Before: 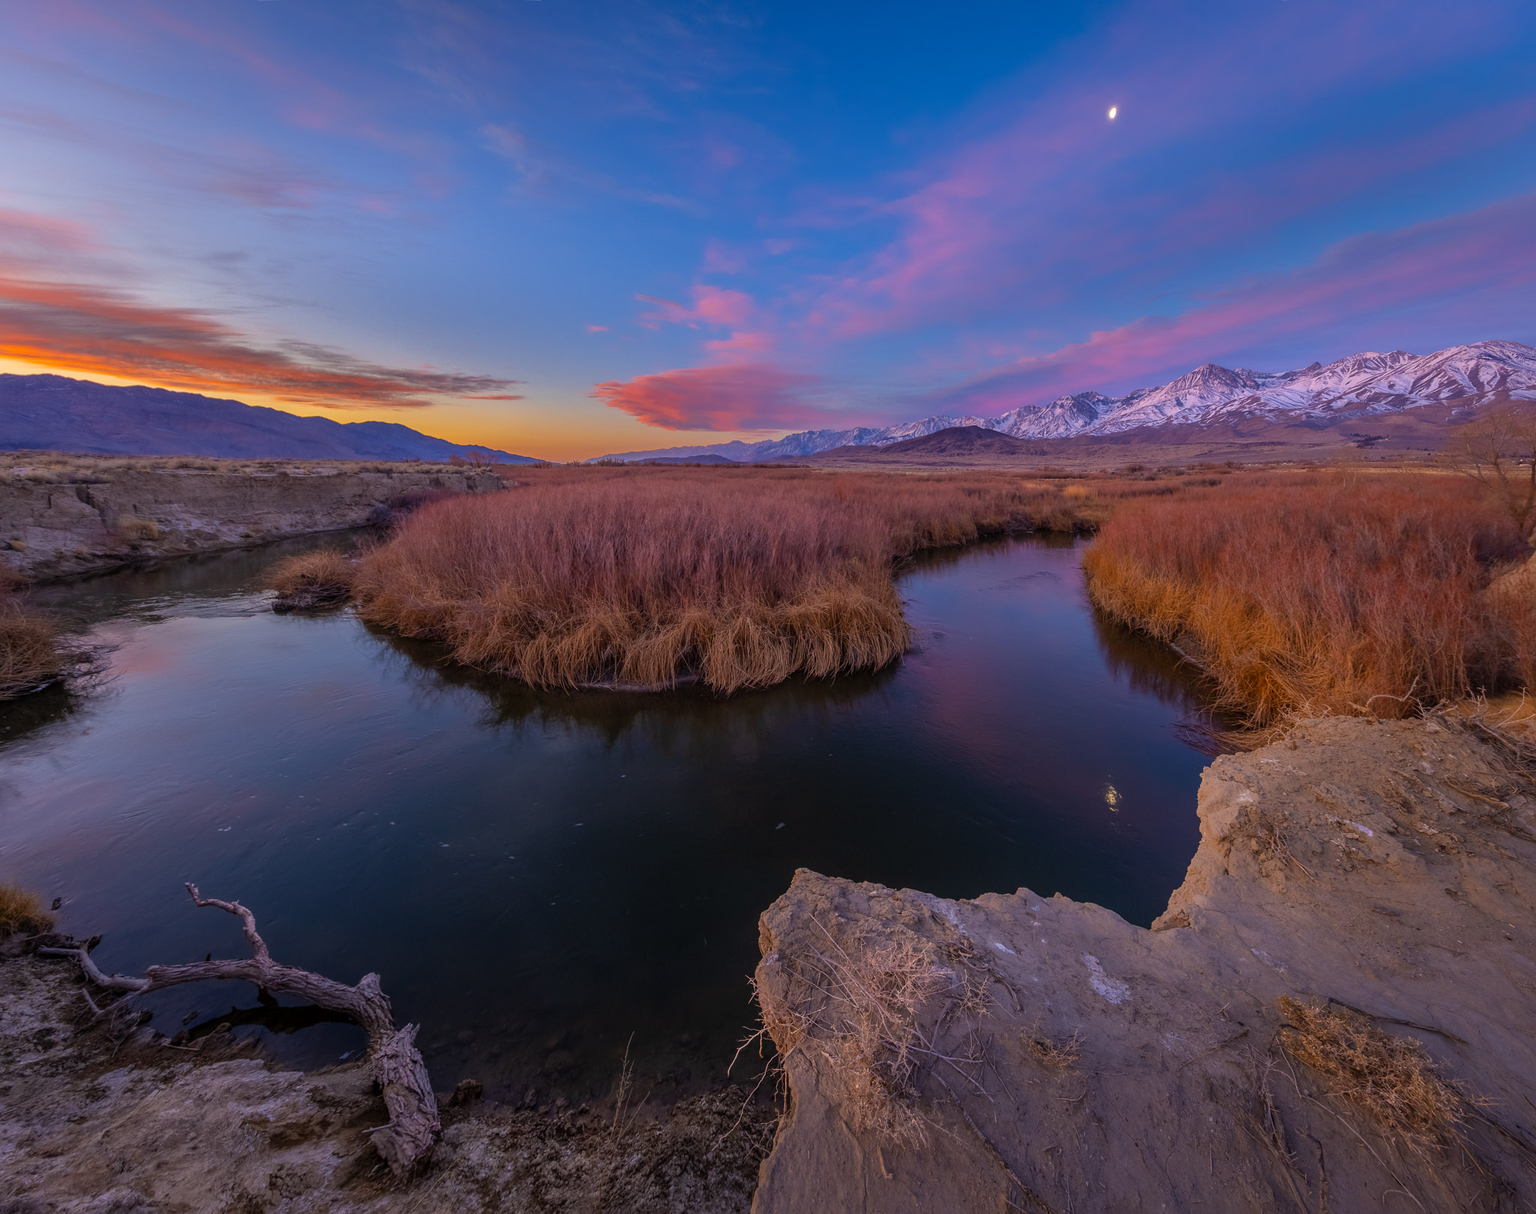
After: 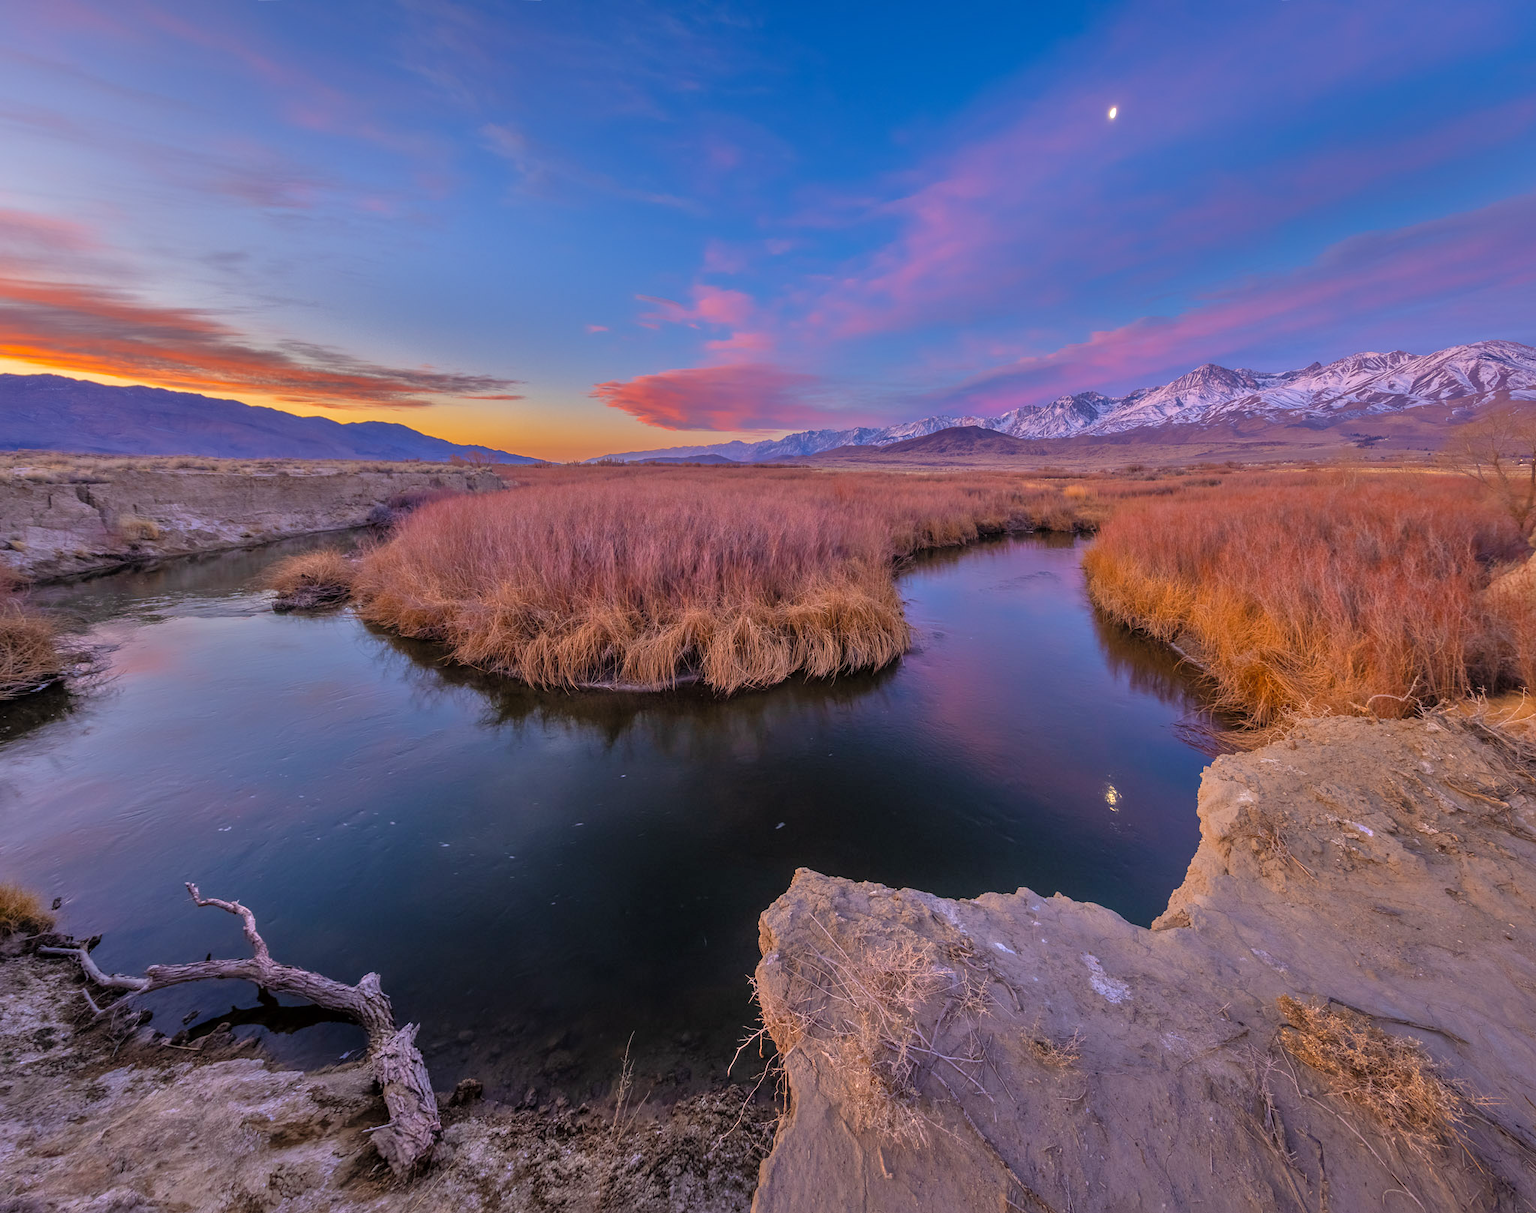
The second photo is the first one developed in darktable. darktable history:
tone equalizer: -7 EV 0.14 EV, -6 EV 0.633 EV, -5 EV 1.13 EV, -4 EV 1.33 EV, -3 EV 1.15 EV, -2 EV 0.6 EV, -1 EV 0.147 EV
